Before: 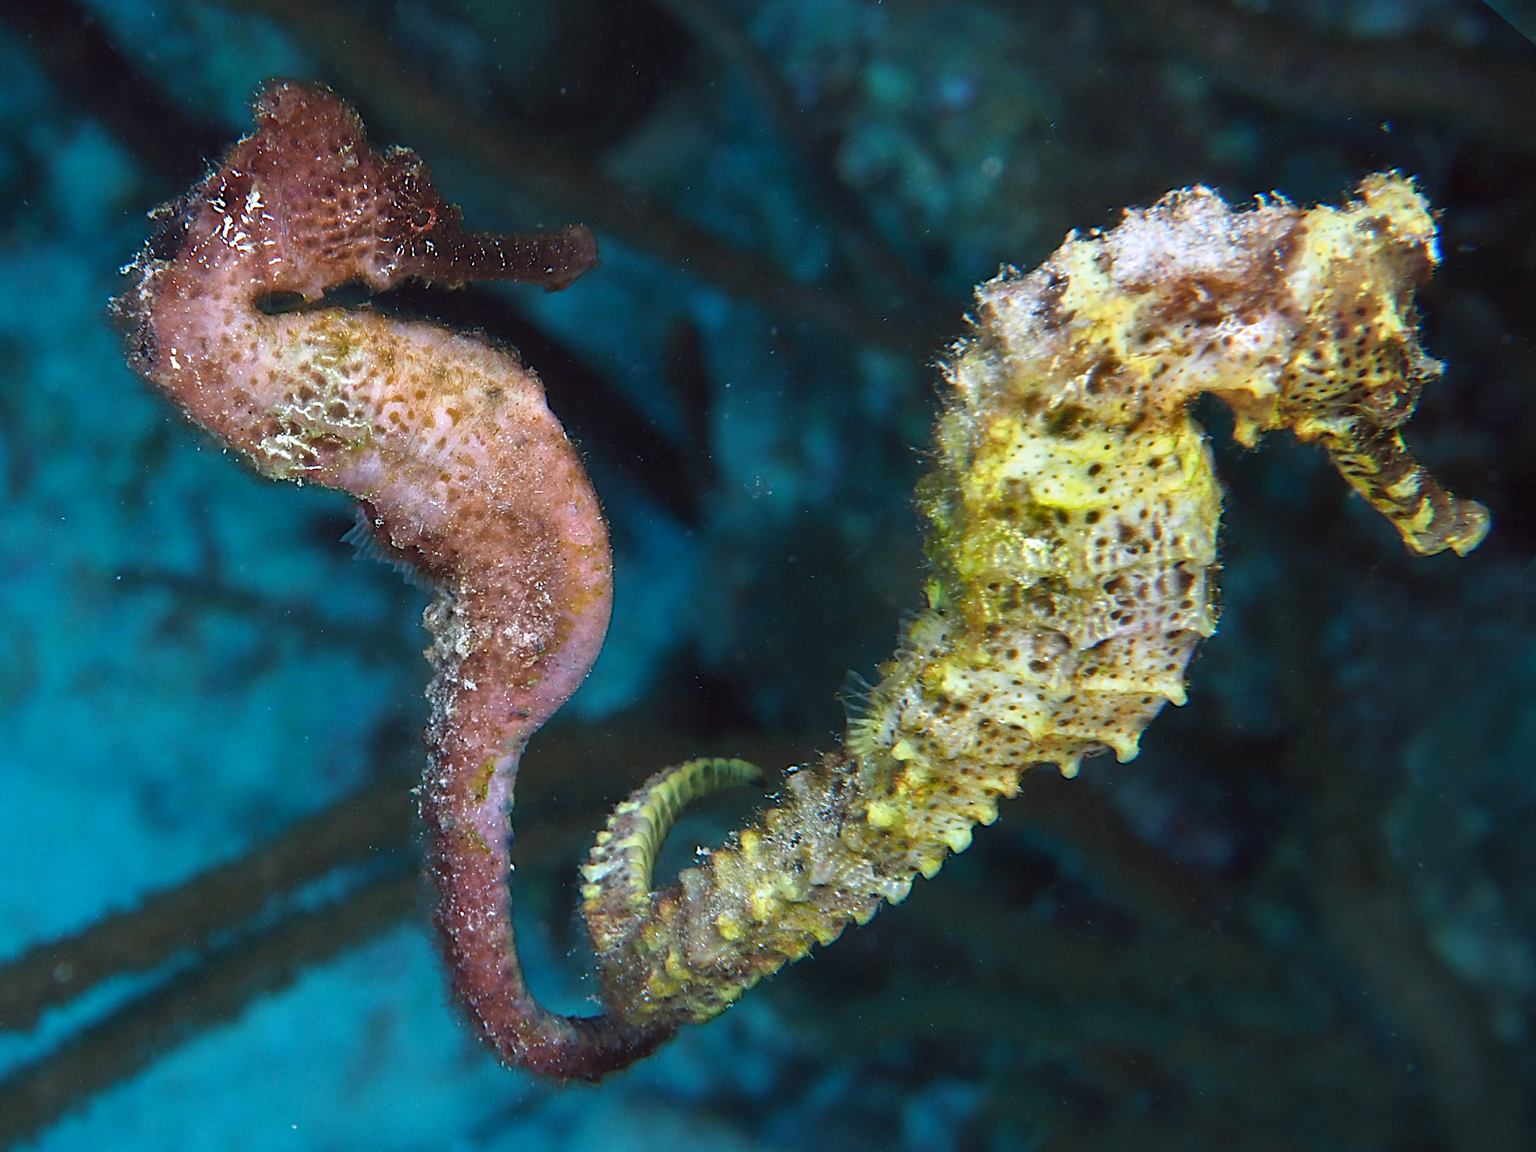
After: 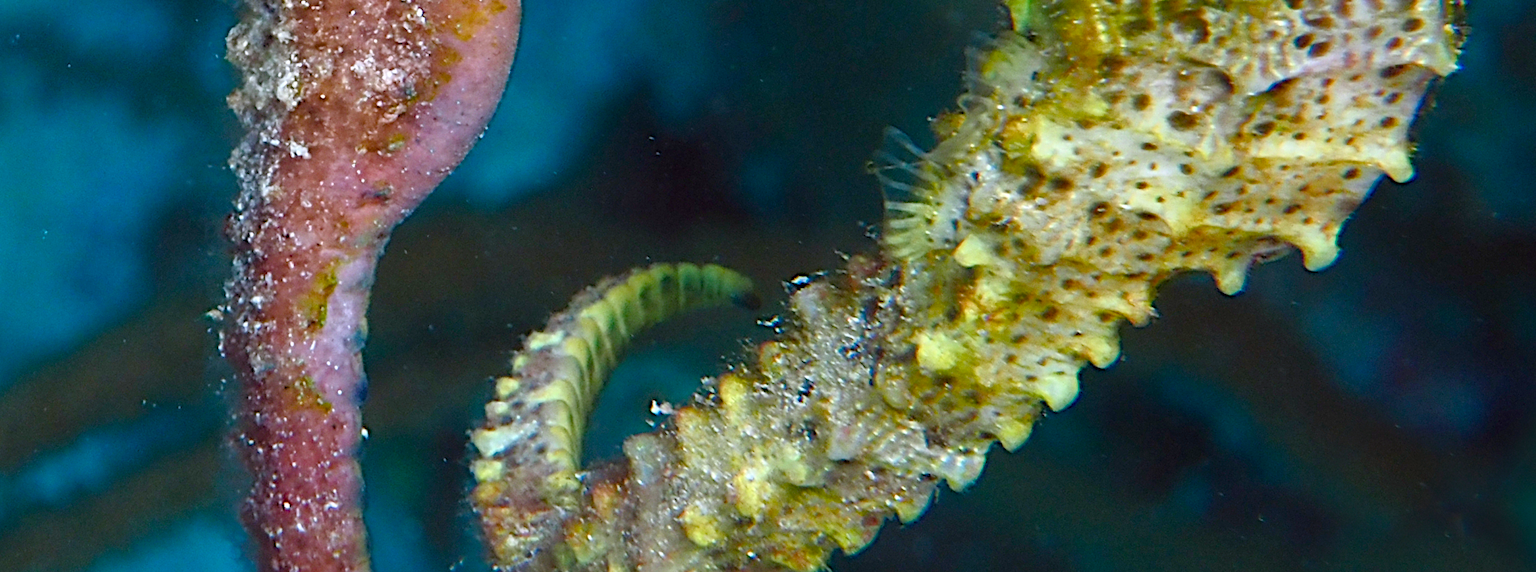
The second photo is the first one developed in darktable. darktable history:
color balance rgb: perceptual saturation grading › global saturation 20%, perceptual saturation grading › highlights -25%, perceptual saturation grading › shadows 50%
crop: left 18.091%, top 51.13%, right 17.525%, bottom 16.85%
